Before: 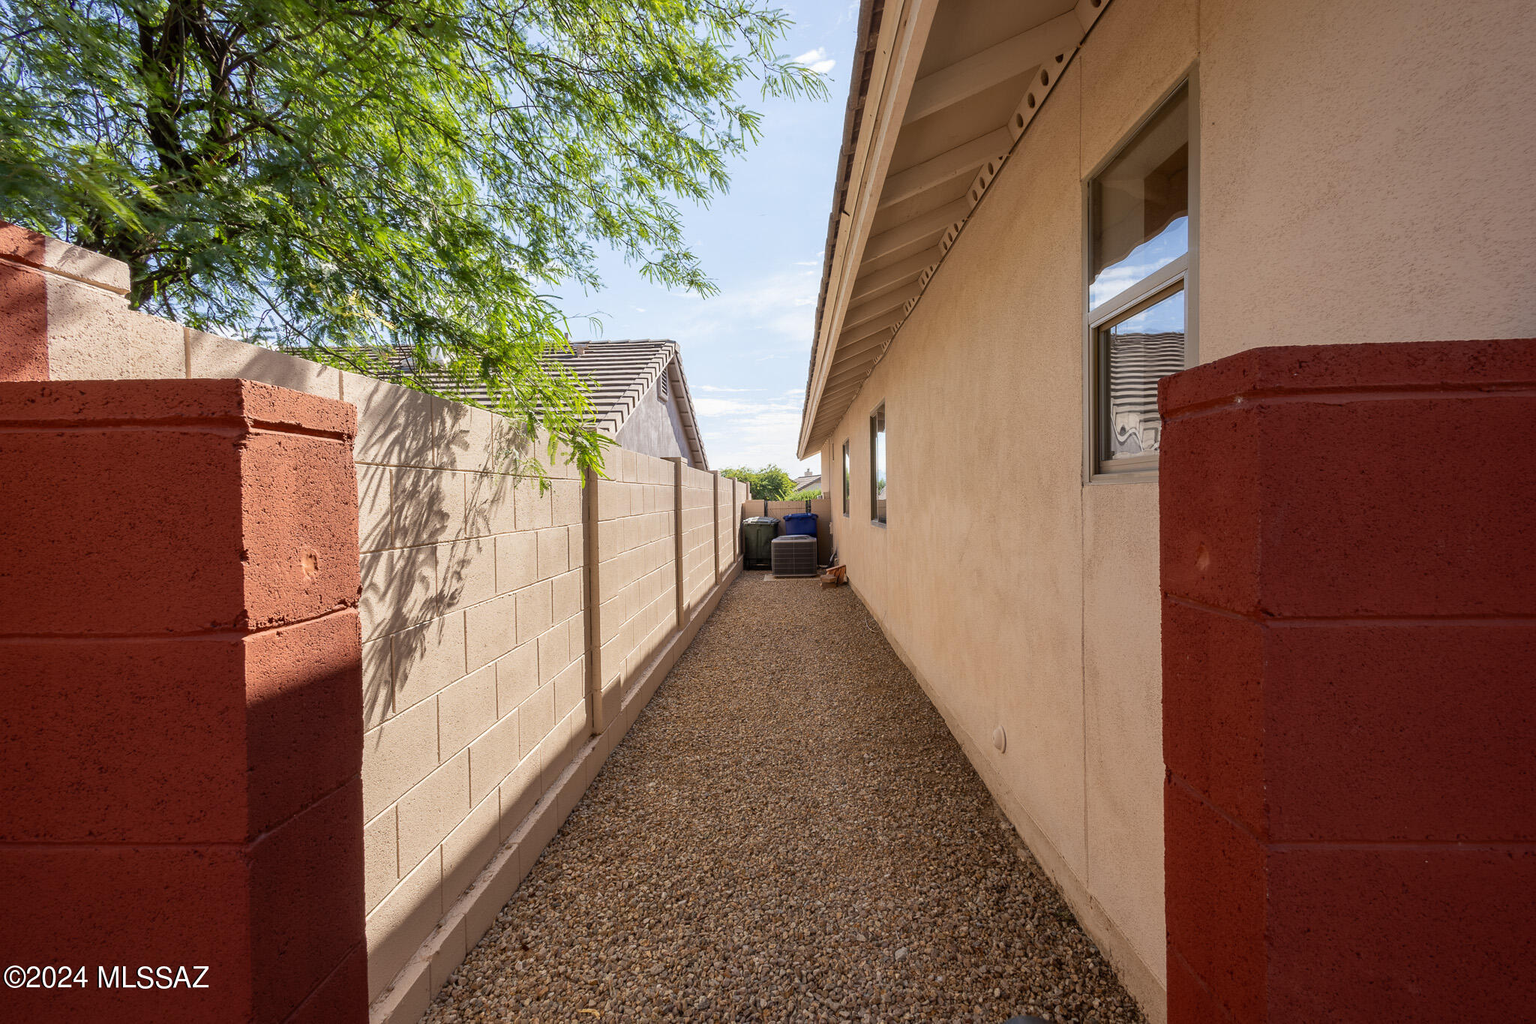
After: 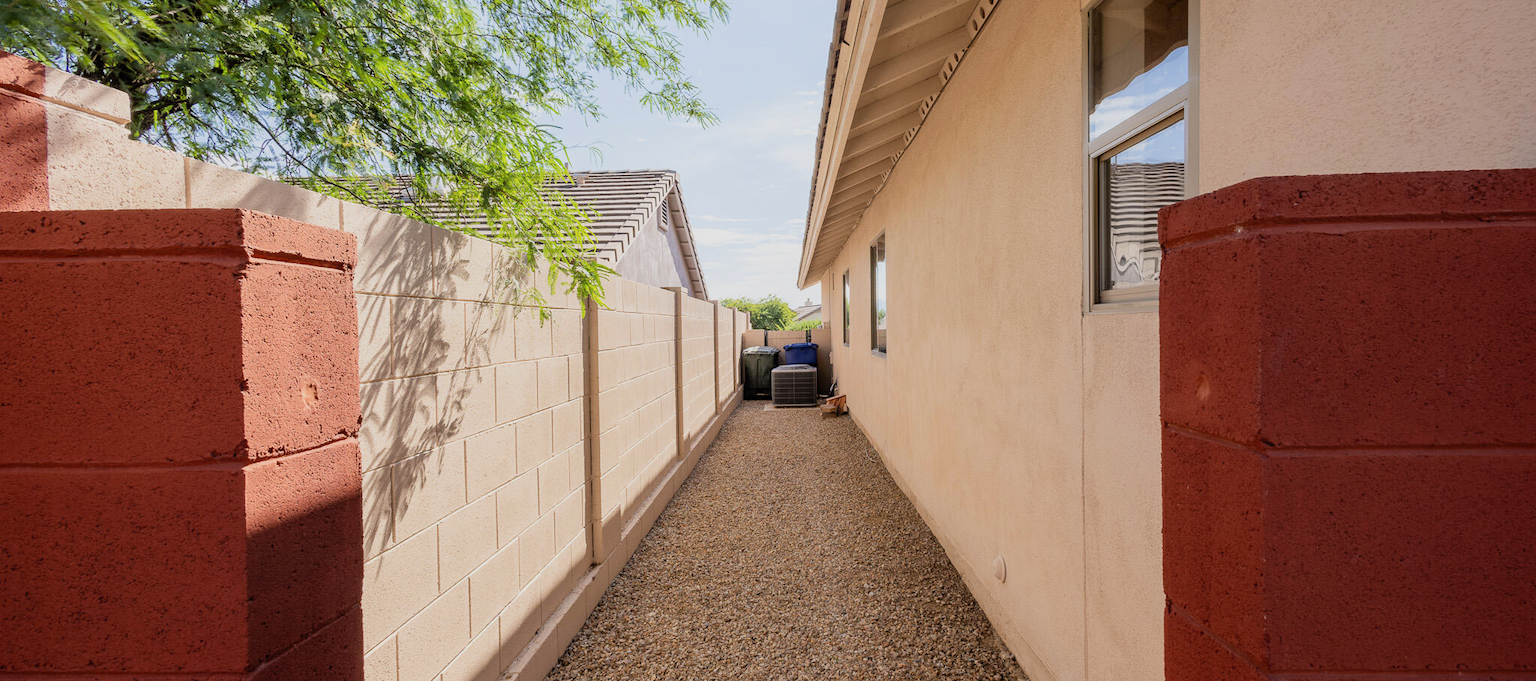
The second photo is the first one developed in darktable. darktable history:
exposure: exposure 0.606 EV, compensate exposure bias true, compensate highlight preservation false
crop: top 16.657%, bottom 16.689%
filmic rgb: black relative exposure -6.66 EV, white relative exposure 4.56 EV, hardness 3.23
local contrast: mode bilateral grid, contrast 99, coarseness 100, detail 90%, midtone range 0.2
